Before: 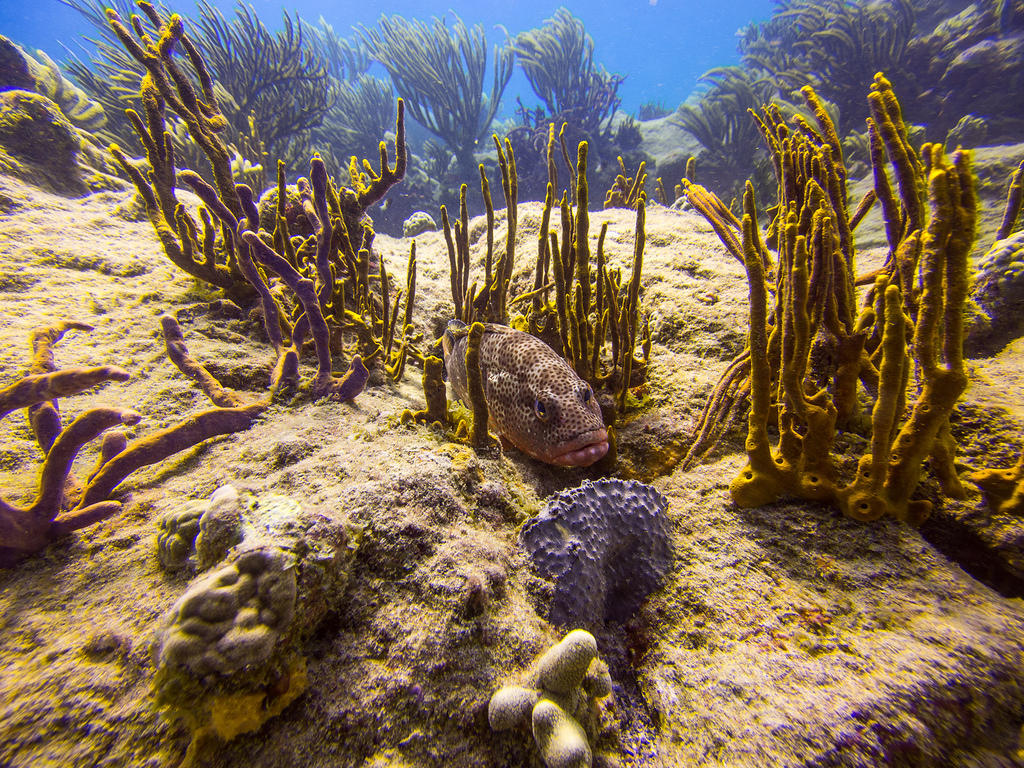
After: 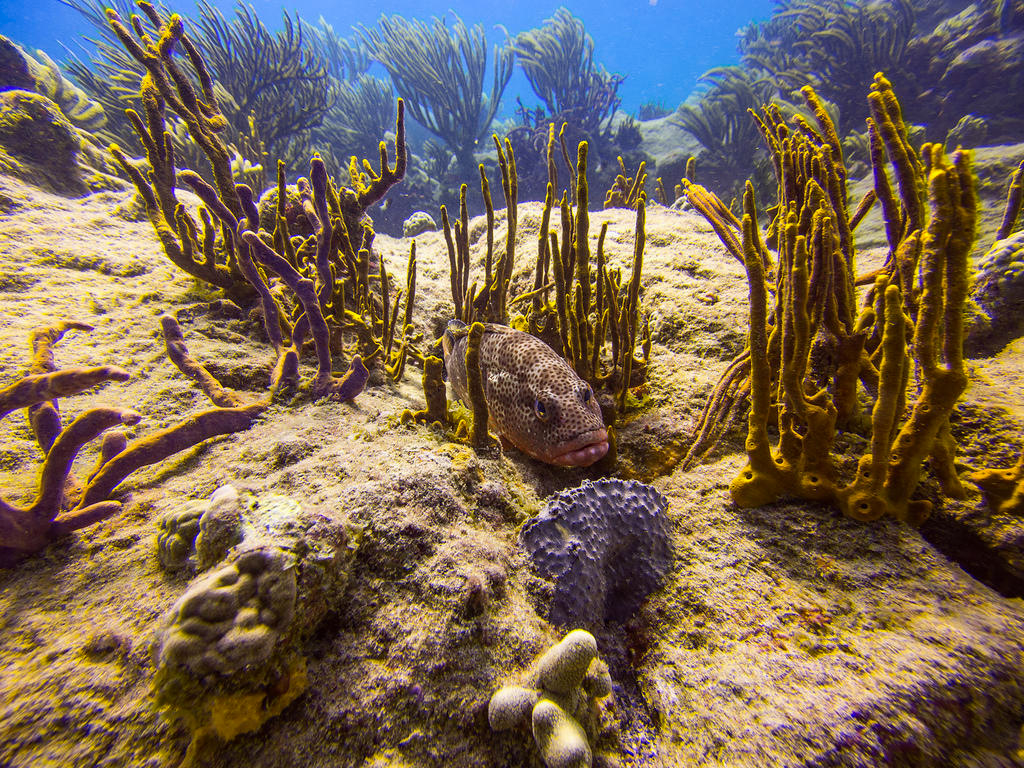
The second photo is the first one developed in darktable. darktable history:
exposure: exposure -0.01 EV, compensate exposure bias true, compensate highlight preservation false
contrast brightness saturation: contrast -0.011, brightness -0.008, saturation 0.028
haze removal: compatibility mode true, adaptive false
